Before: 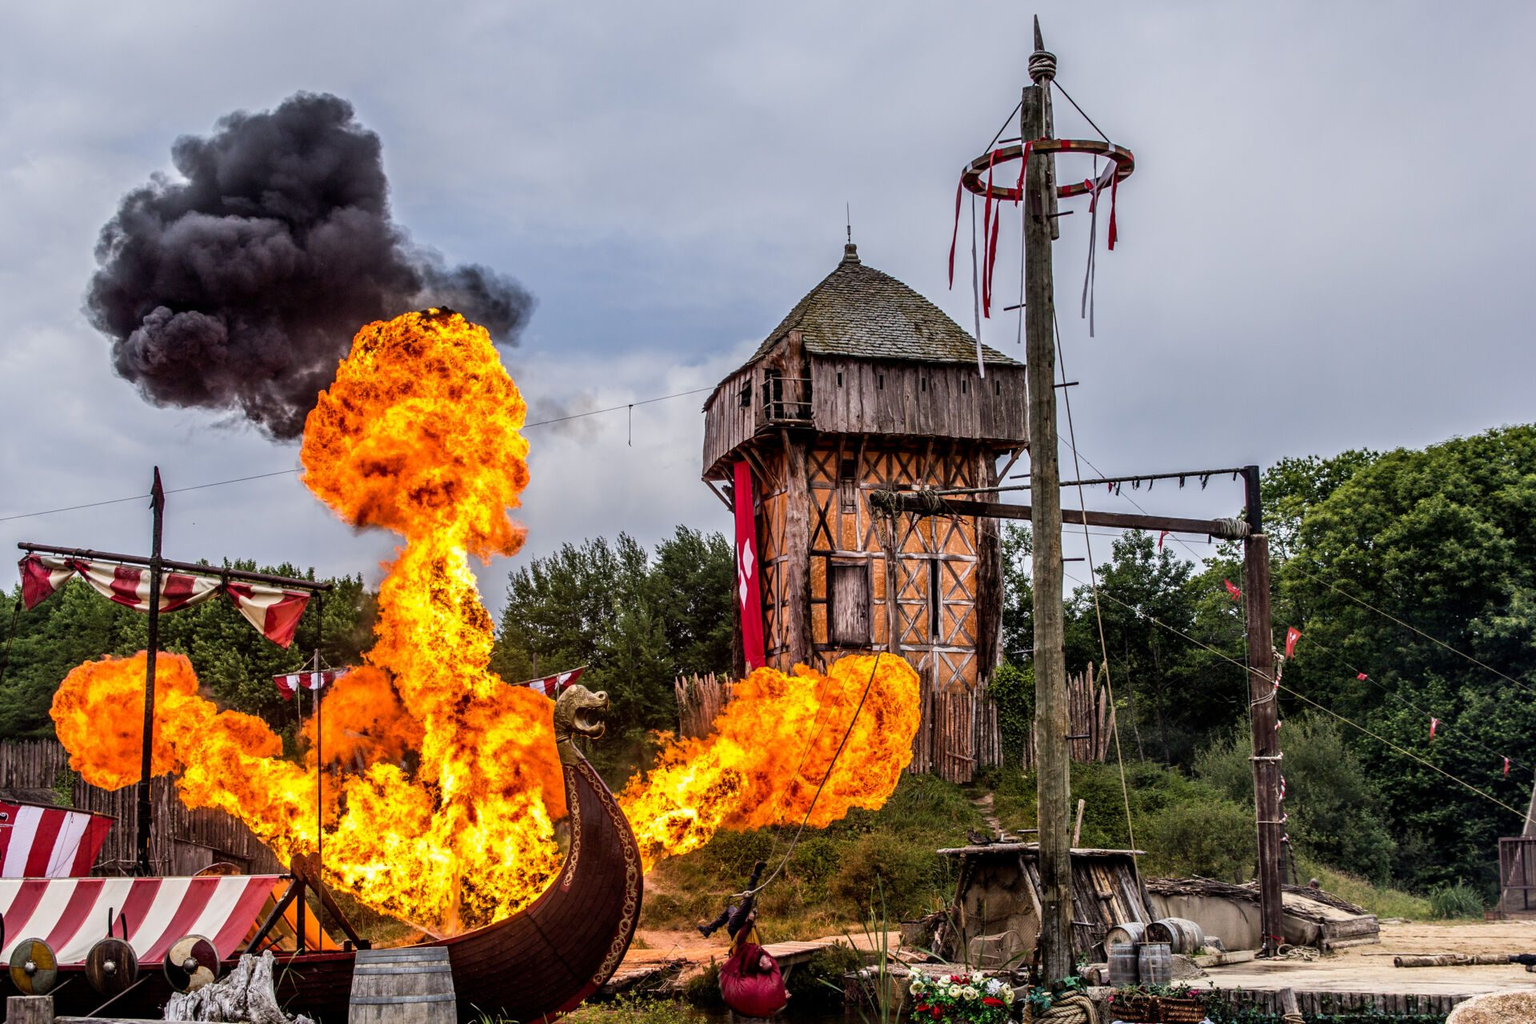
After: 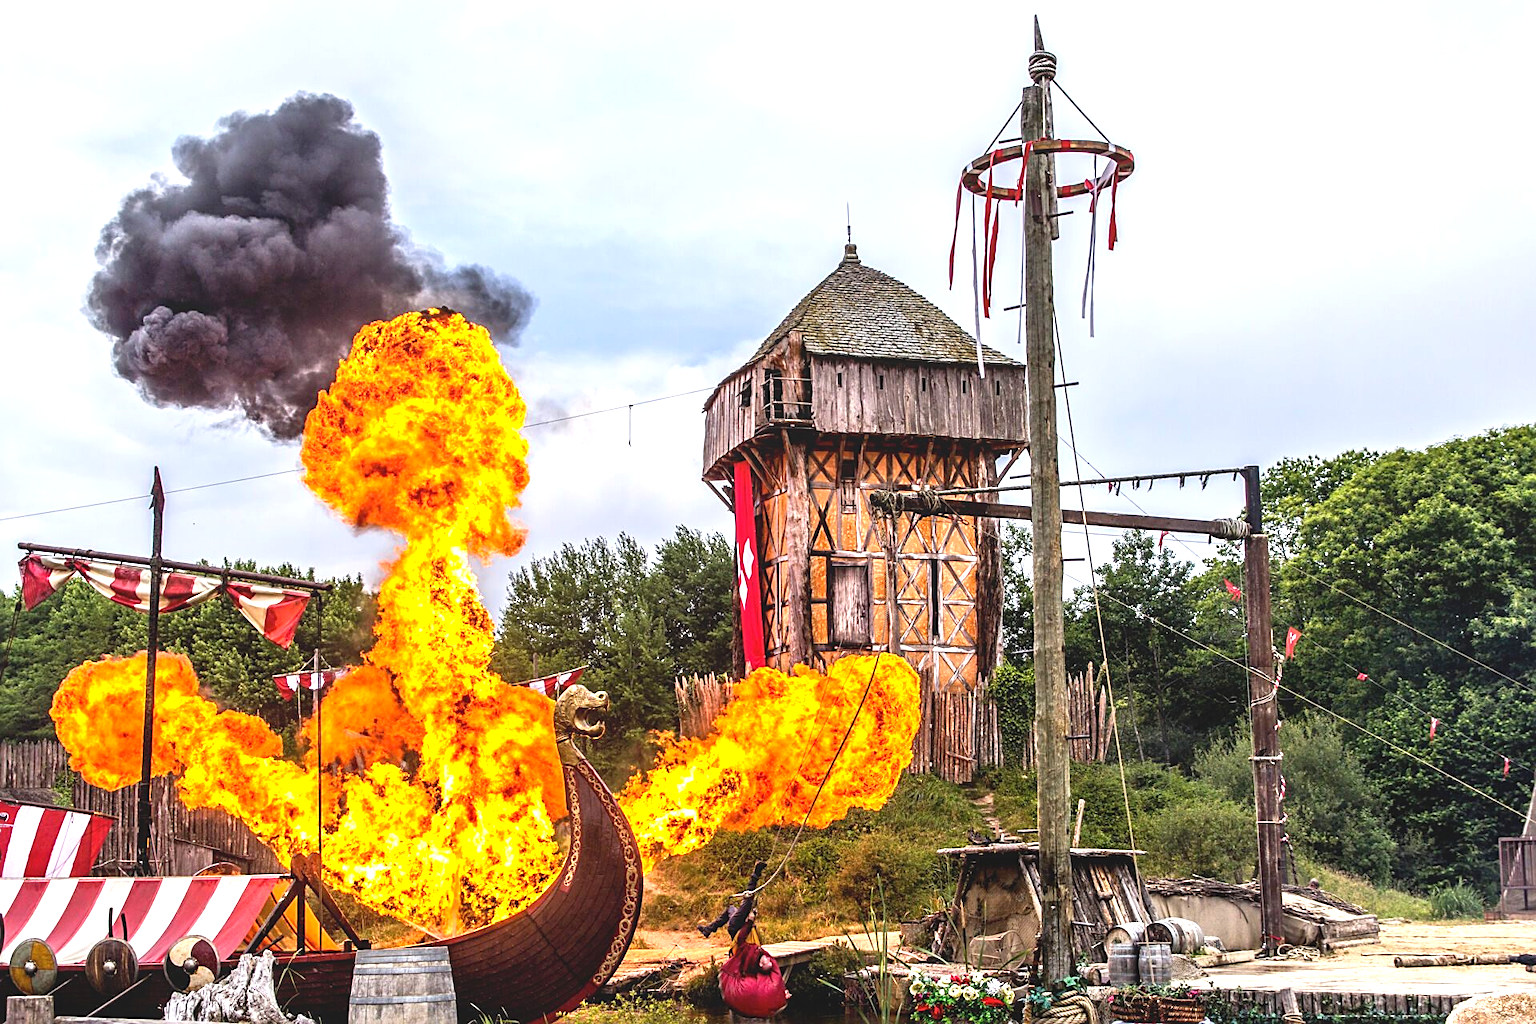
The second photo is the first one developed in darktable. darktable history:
exposure: black level correction 0, exposure 1.199 EV, compensate highlight preservation false
sharpen: on, module defaults
local contrast: highlights 70%, shadows 67%, detail 82%, midtone range 0.323
